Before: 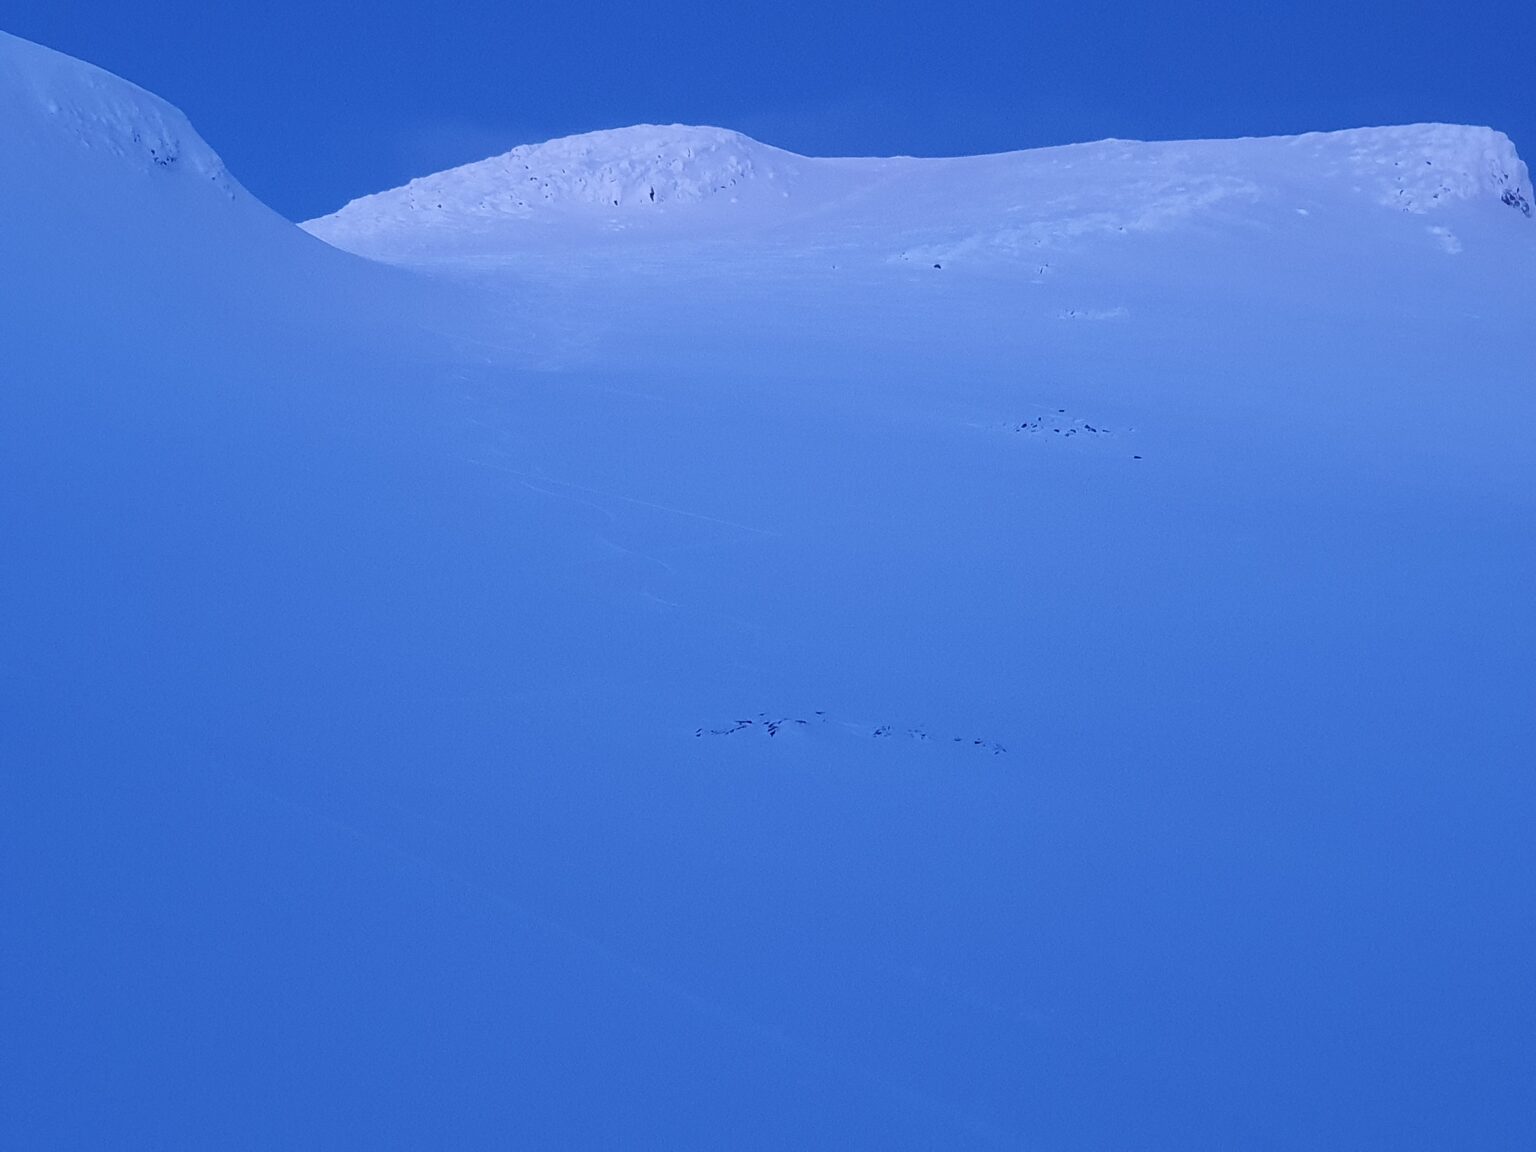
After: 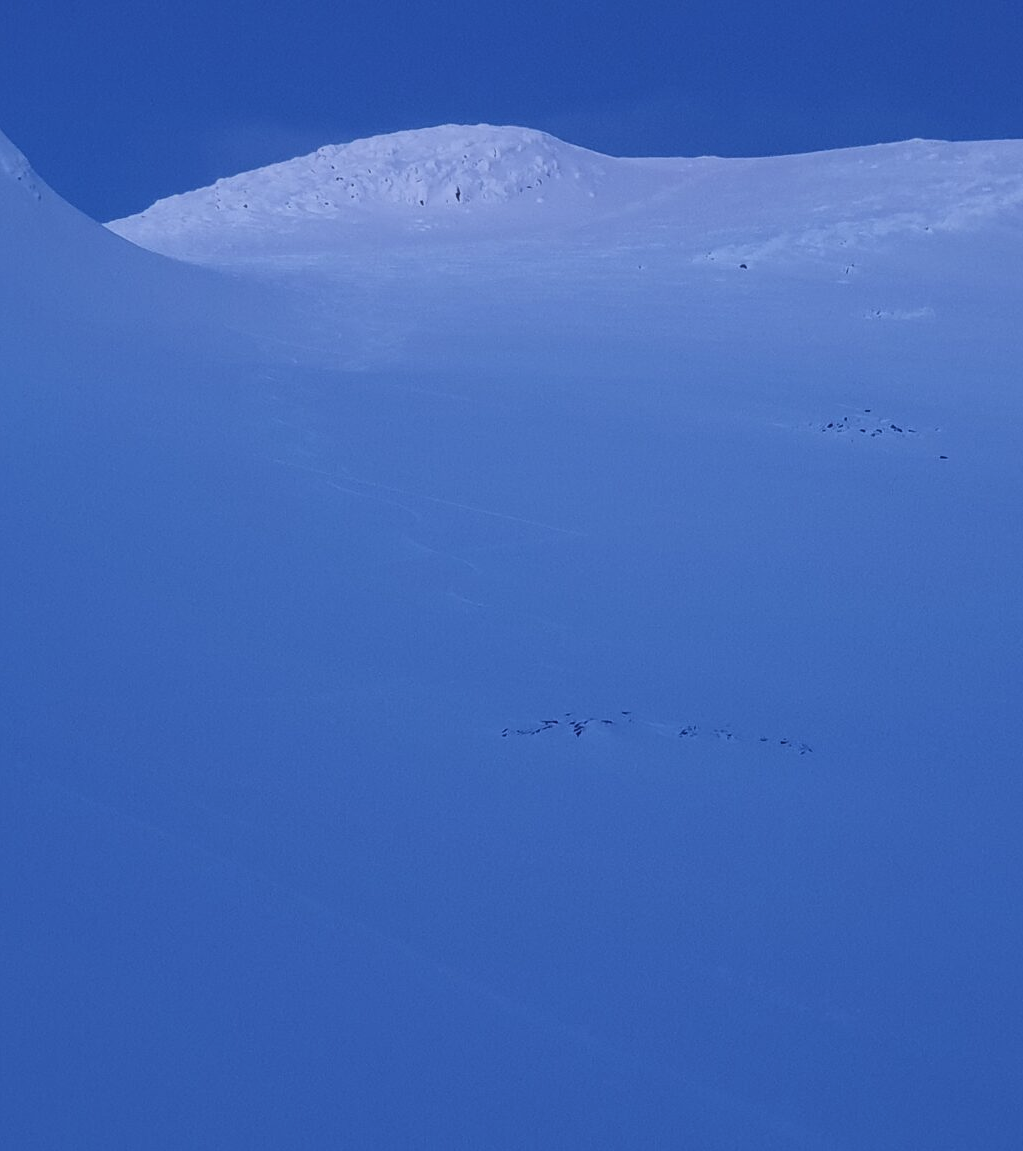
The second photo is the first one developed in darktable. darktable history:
local contrast: detail 130%
crop and rotate: left 12.673%, right 20.66%
tone equalizer: on, module defaults
exposure: black level correction -0.015, exposure -0.5 EV, compensate highlight preservation false
